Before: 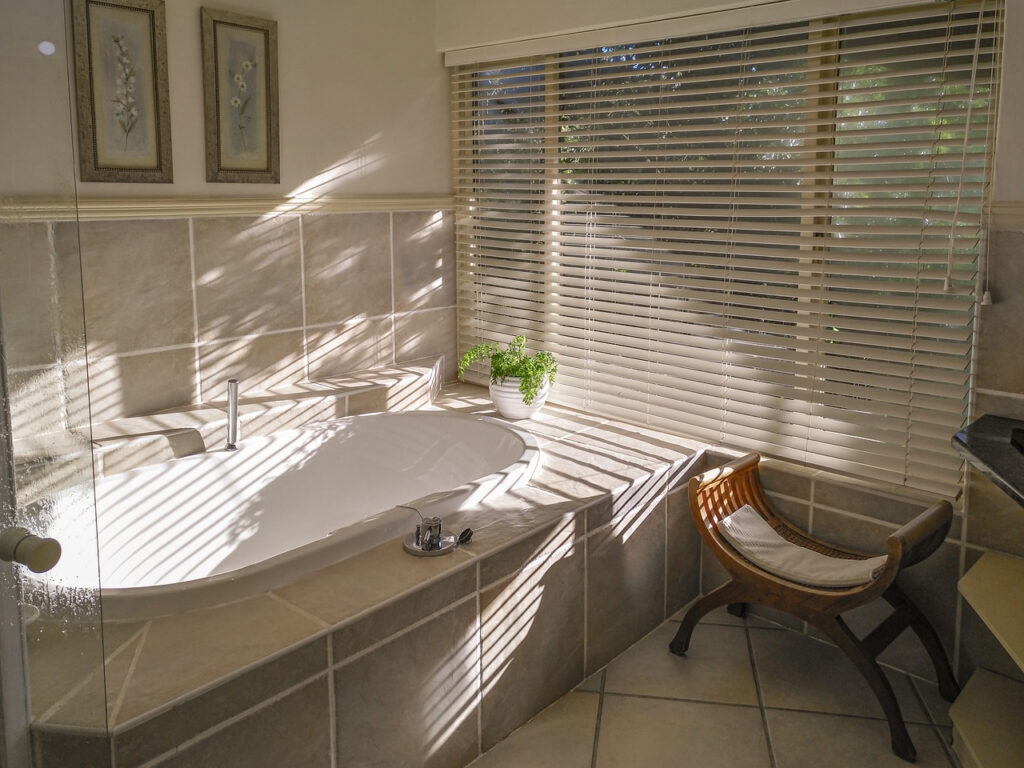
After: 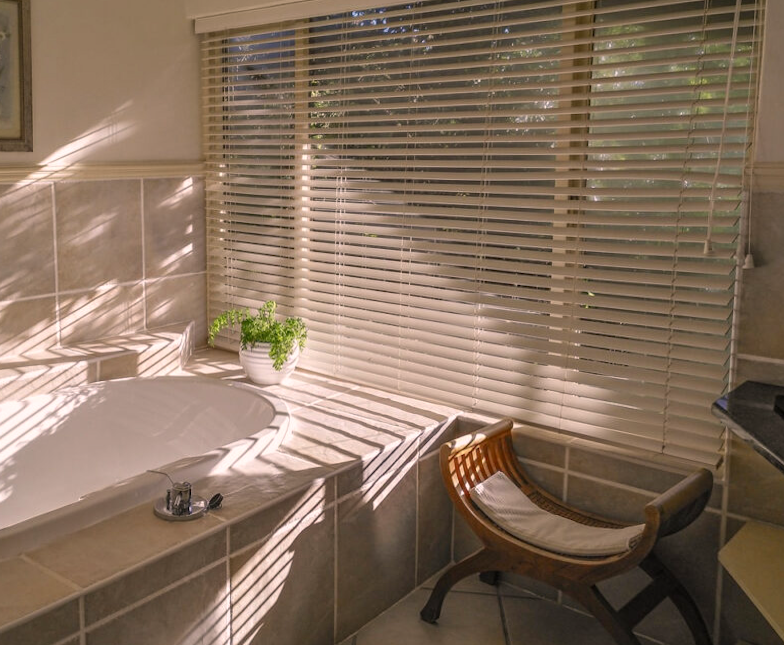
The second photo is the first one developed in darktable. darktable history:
rotate and perspective: lens shift (horizontal) -0.055, automatic cropping off
color correction: highlights a* 7.34, highlights b* 4.37
crop: left 23.095%, top 5.827%, bottom 11.854%
